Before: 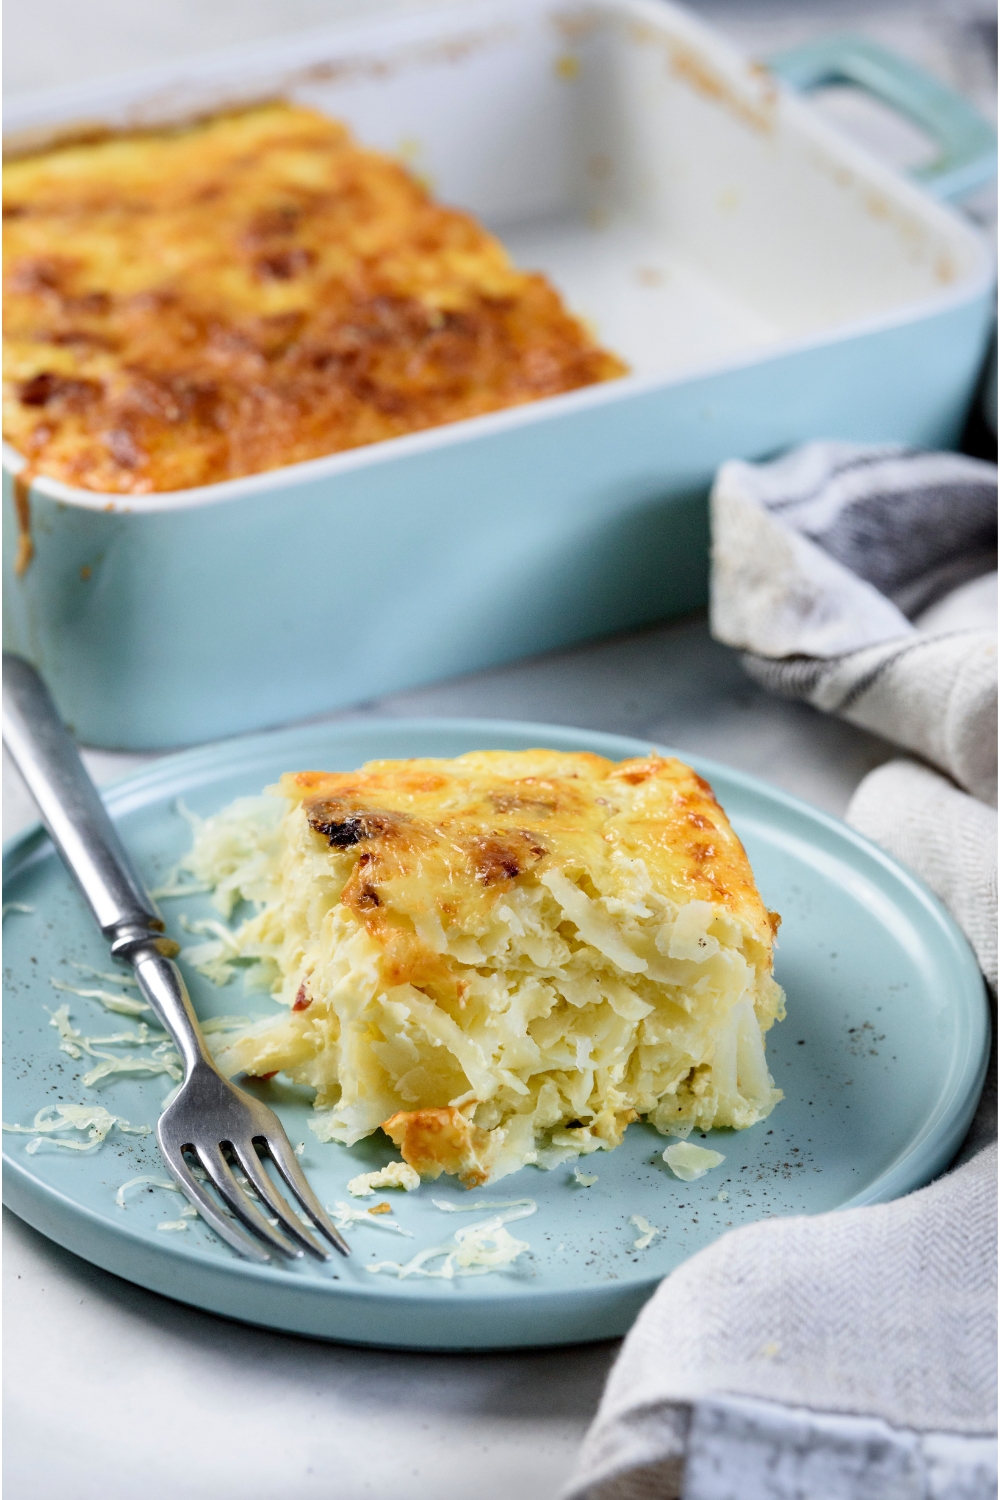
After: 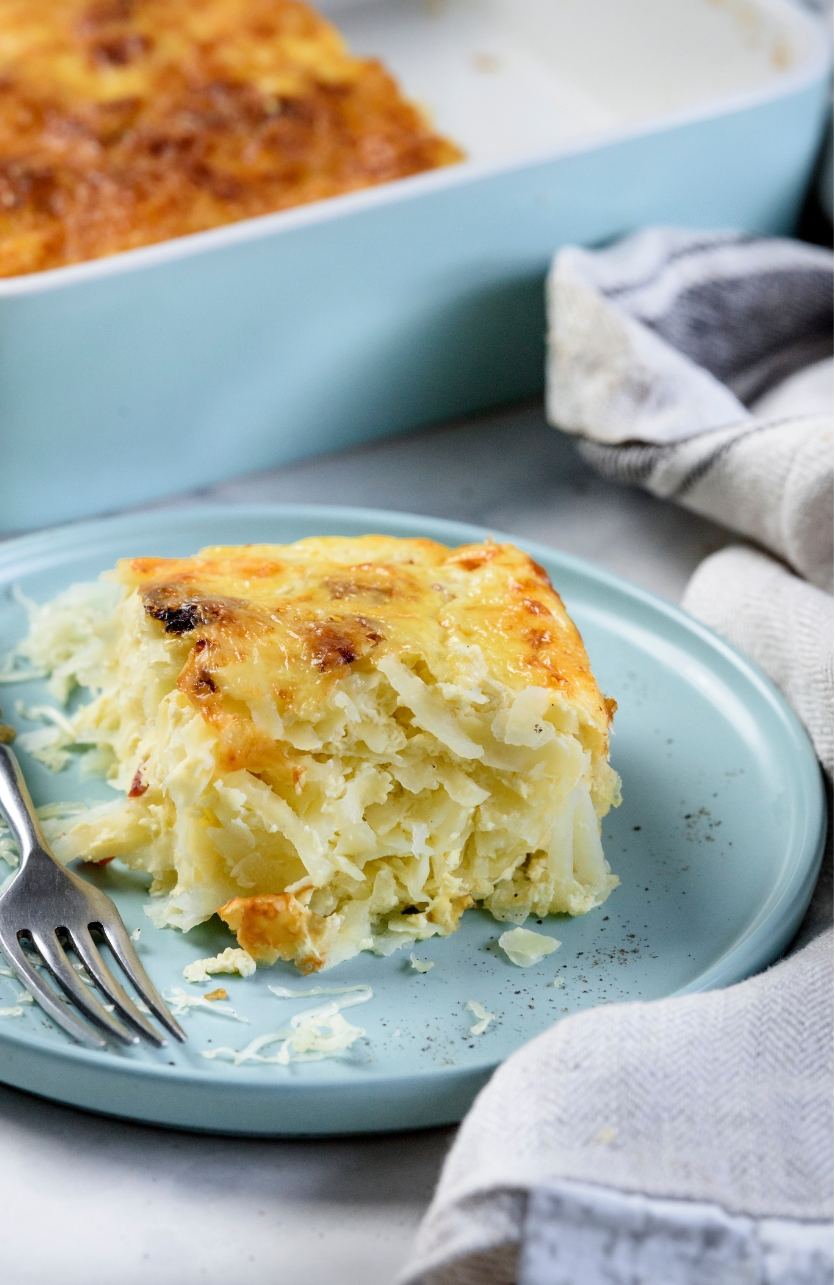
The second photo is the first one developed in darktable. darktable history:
crop: left 16.447%, top 14.309%
